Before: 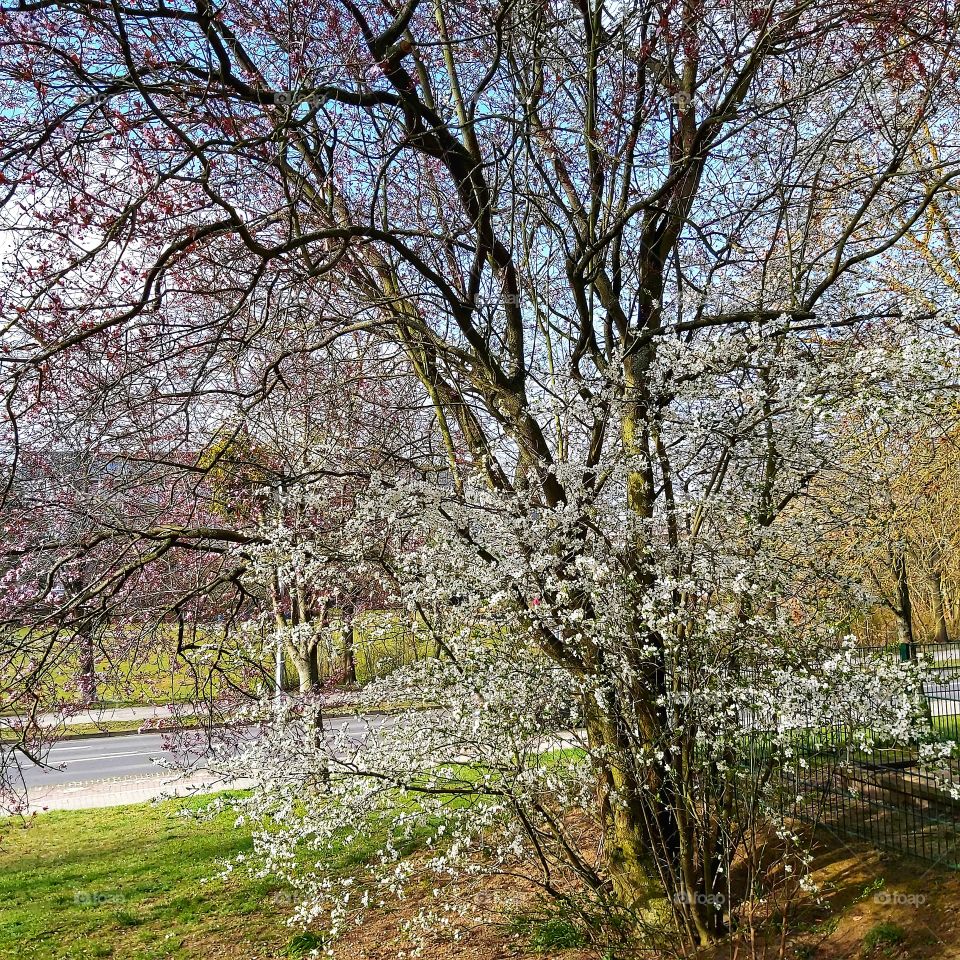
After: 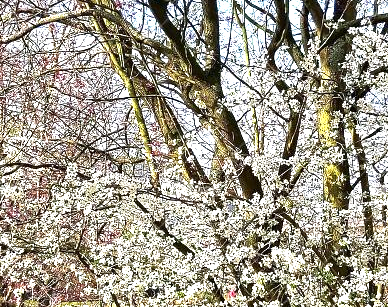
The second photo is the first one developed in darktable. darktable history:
exposure: black level correction 0, exposure 1.1 EV, compensate highlight preservation false
local contrast: mode bilateral grid, contrast 25, coarseness 60, detail 151%, midtone range 0.2
crop: left 31.751%, top 32.172%, right 27.8%, bottom 35.83%
